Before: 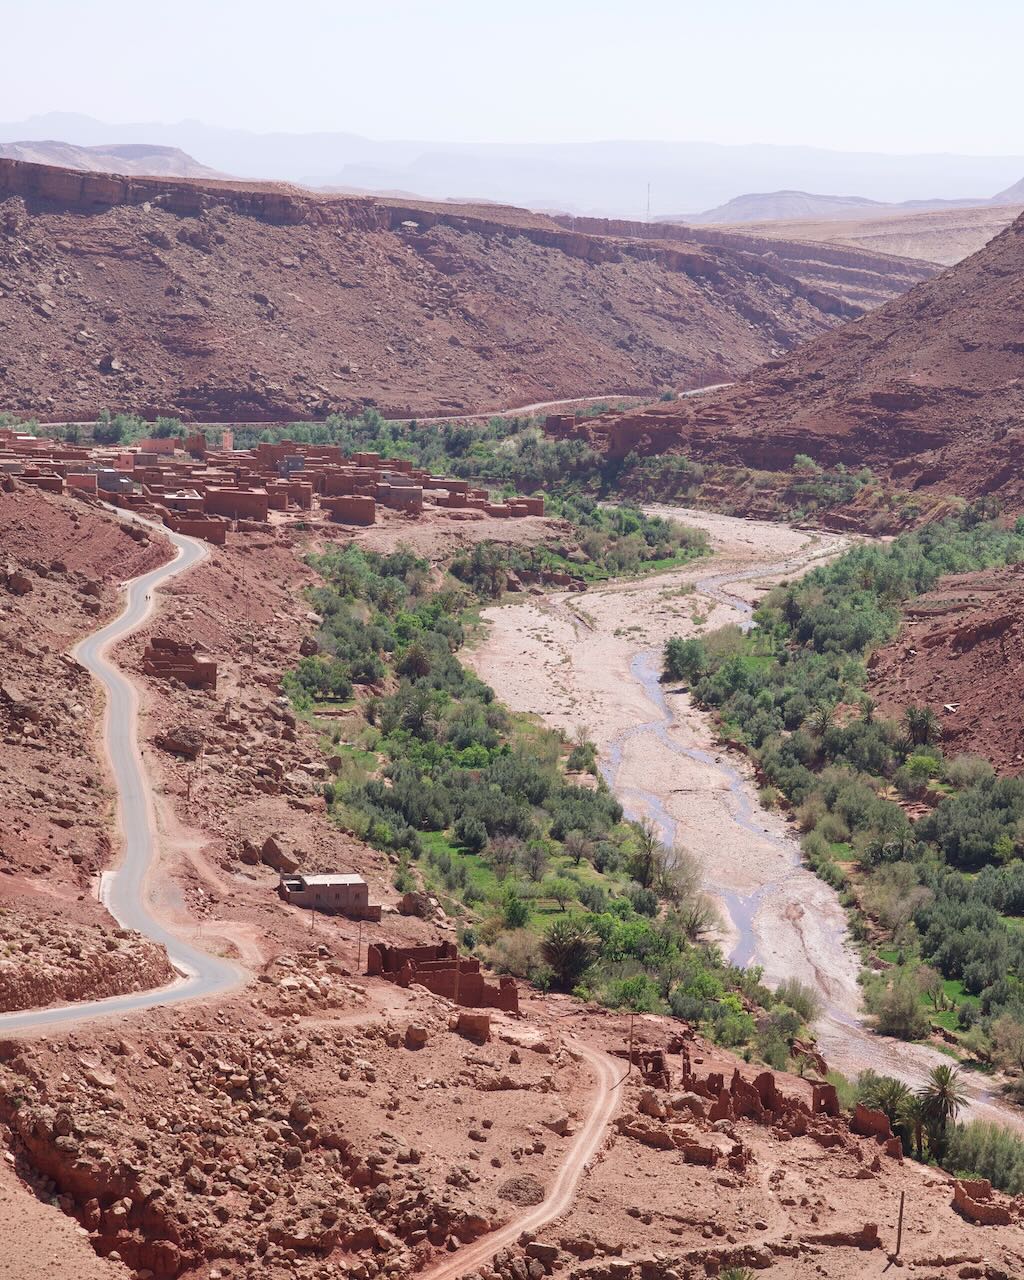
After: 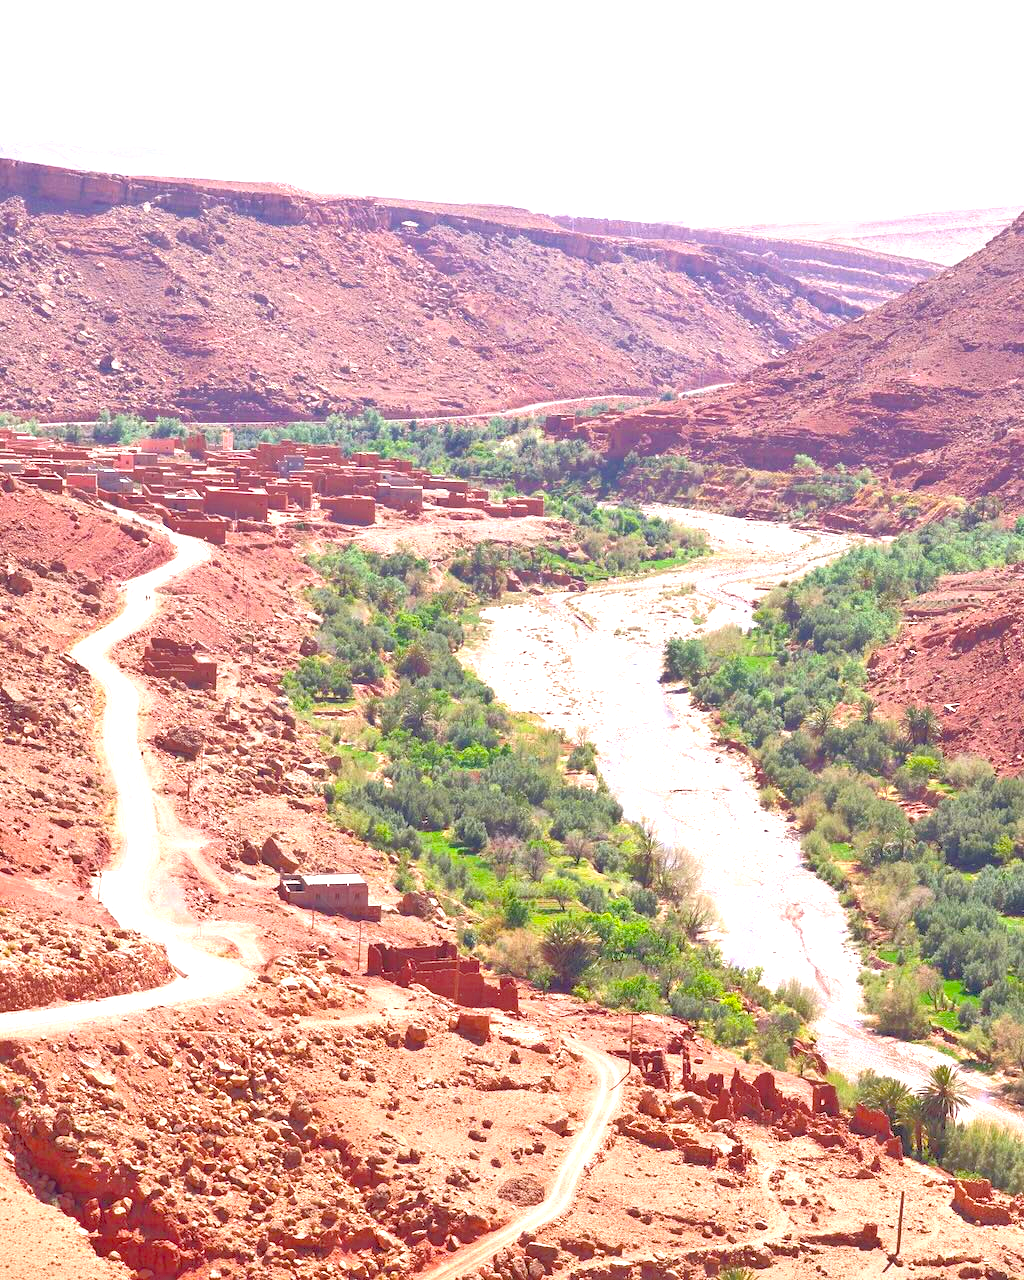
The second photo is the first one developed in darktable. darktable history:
exposure: black level correction 0, exposure 1.182 EV, compensate highlight preservation false
color balance rgb: power › chroma 0.292%, power › hue 23.36°, linear chroma grading › global chroma 15.5%, perceptual saturation grading › global saturation 25.333%, global vibrance 9.704%
tone equalizer: -7 EV 0.141 EV, -6 EV 0.609 EV, -5 EV 1.16 EV, -4 EV 1.32 EV, -3 EV 1.15 EV, -2 EV 0.6 EV, -1 EV 0.145 EV
